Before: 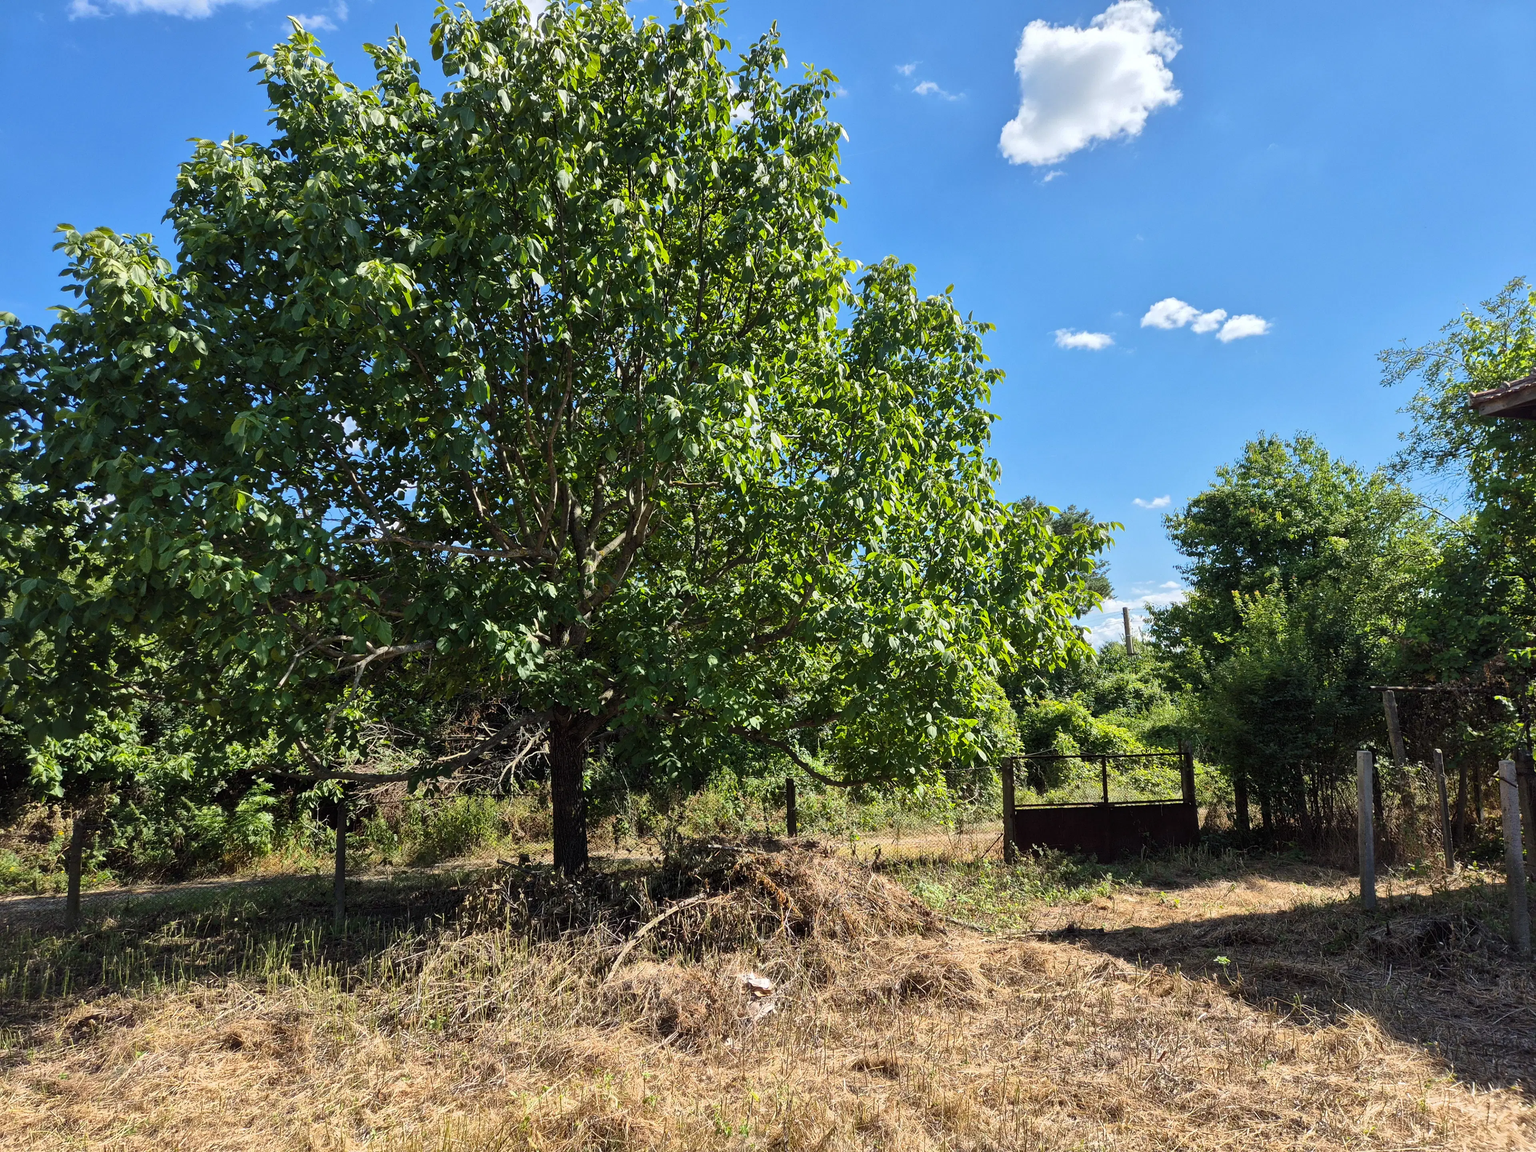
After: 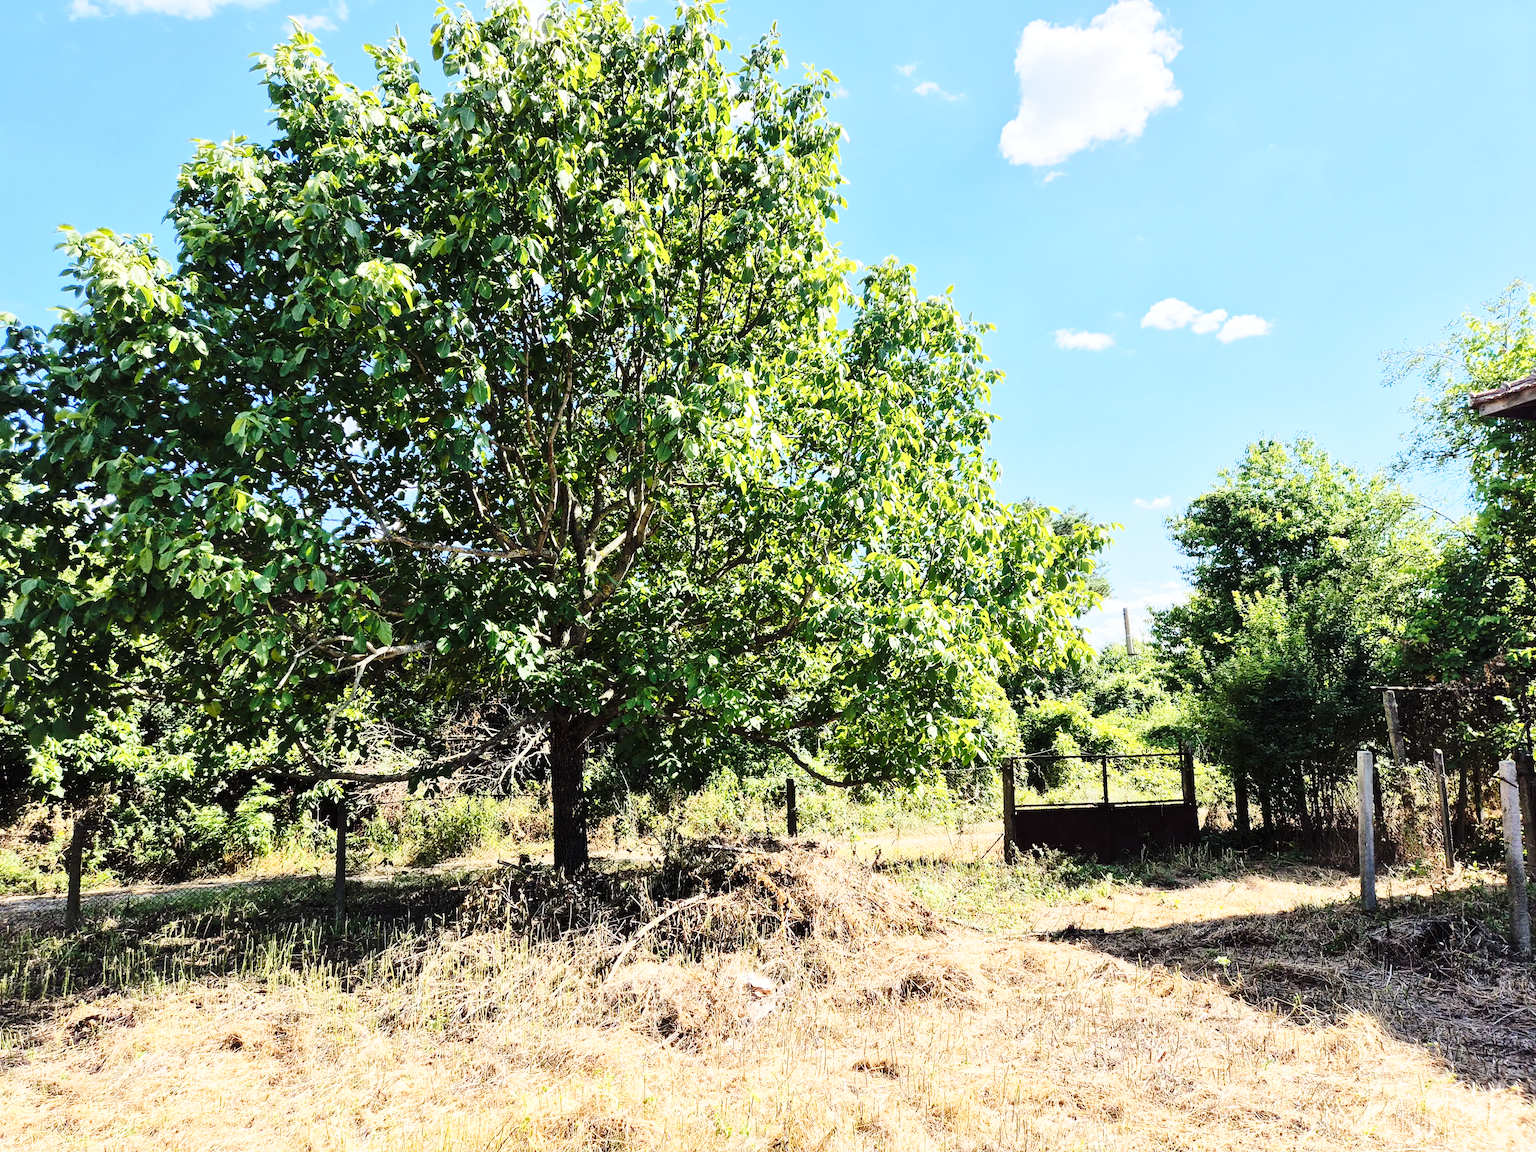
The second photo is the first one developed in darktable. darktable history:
tone equalizer: -7 EV 0.152 EV, -6 EV 0.624 EV, -5 EV 1.19 EV, -4 EV 1.29 EV, -3 EV 1.13 EV, -2 EV 0.6 EV, -1 EV 0.161 EV, edges refinement/feathering 500, mask exposure compensation -1.57 EV, preserve details no
base curve: curves: ch0 [(0, 0) (0.028, 0.03) (0.121, 0.232) (0.46, 0.748) (0.859, 0.968) (1, 1)], preserve colors none
